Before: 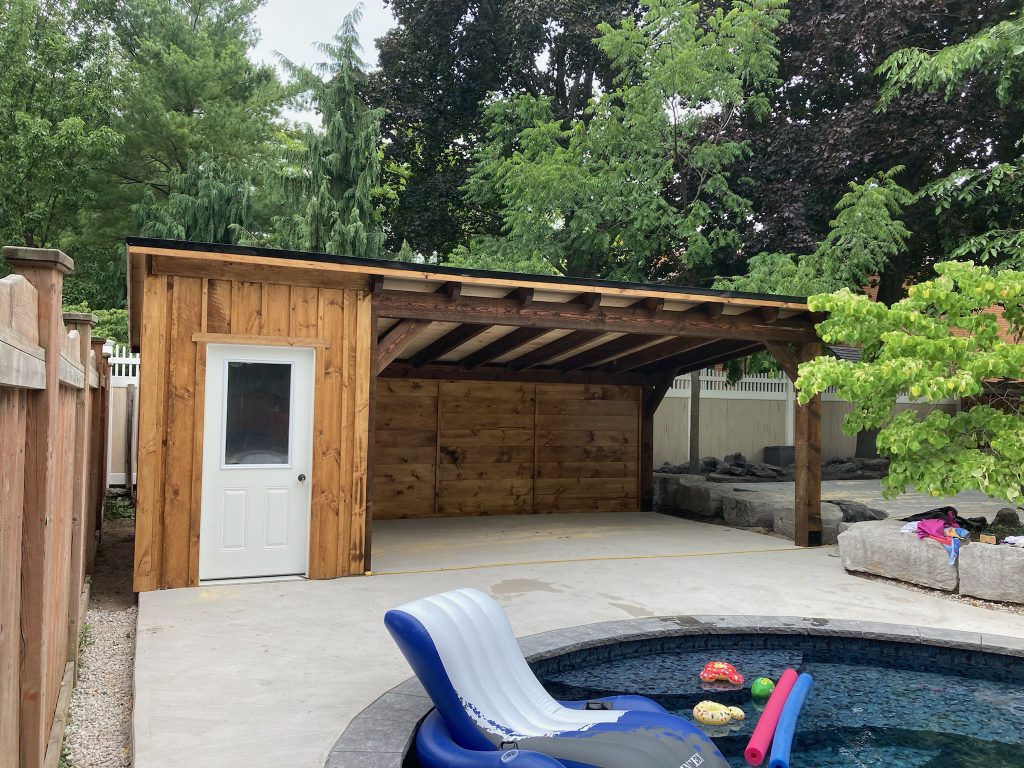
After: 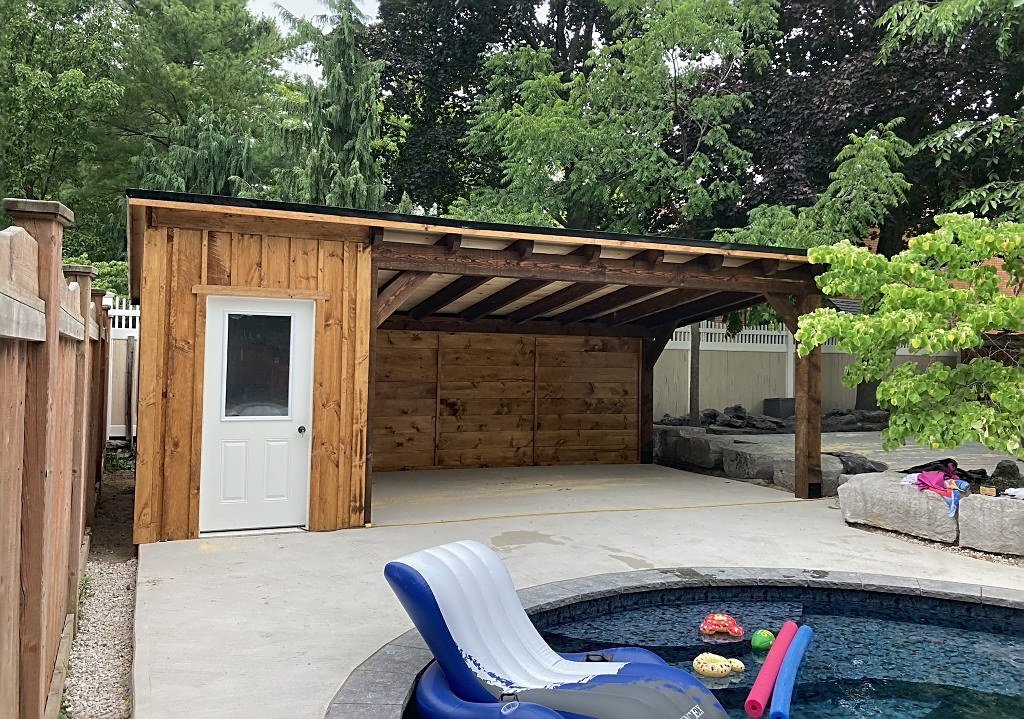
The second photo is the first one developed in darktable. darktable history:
crop and rotate: top 6.256%
sharpen: on, module defaults
